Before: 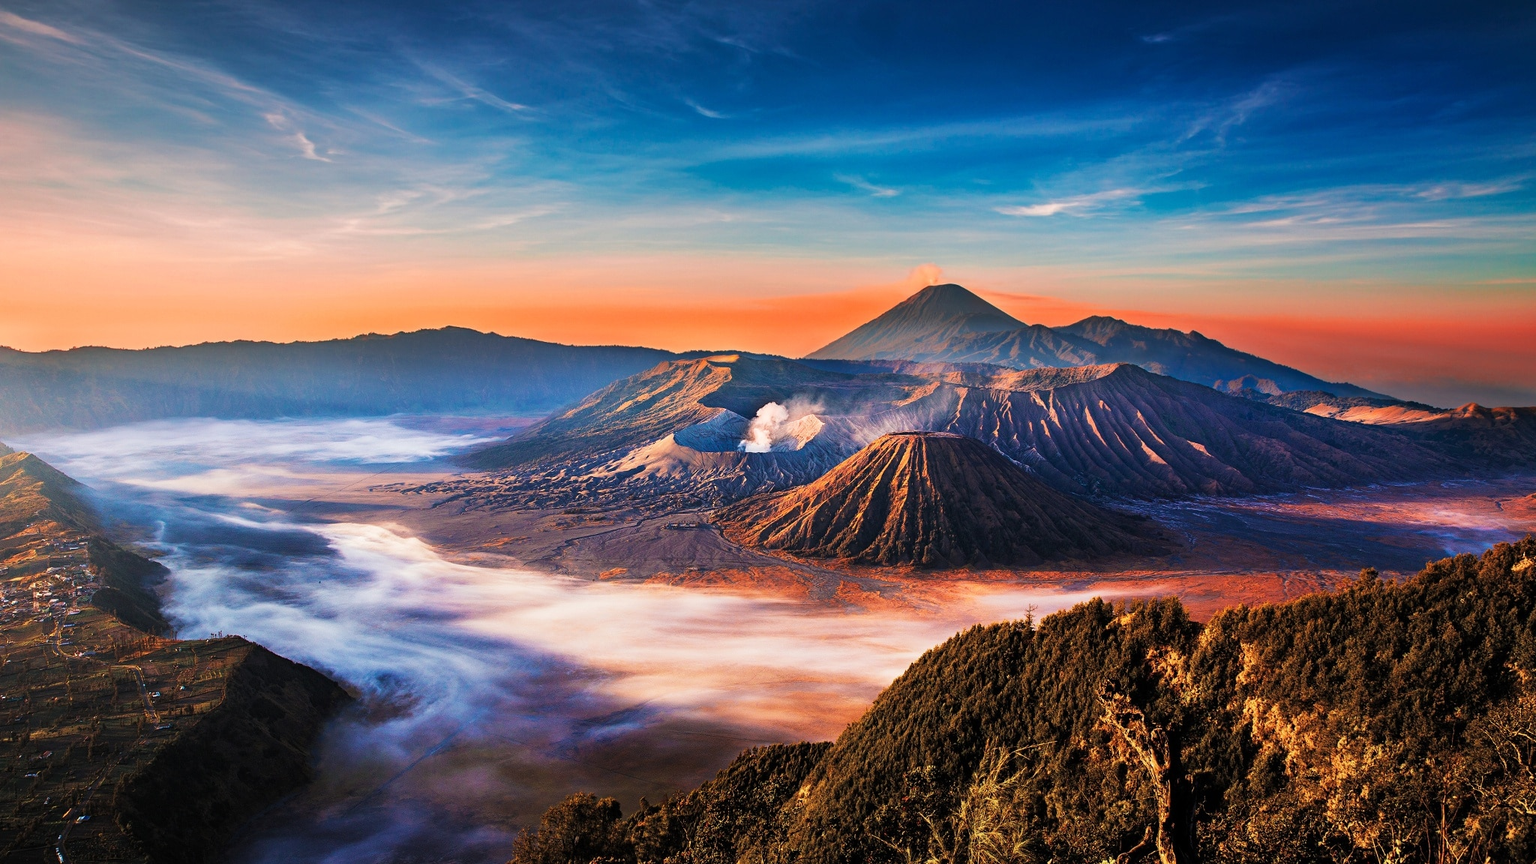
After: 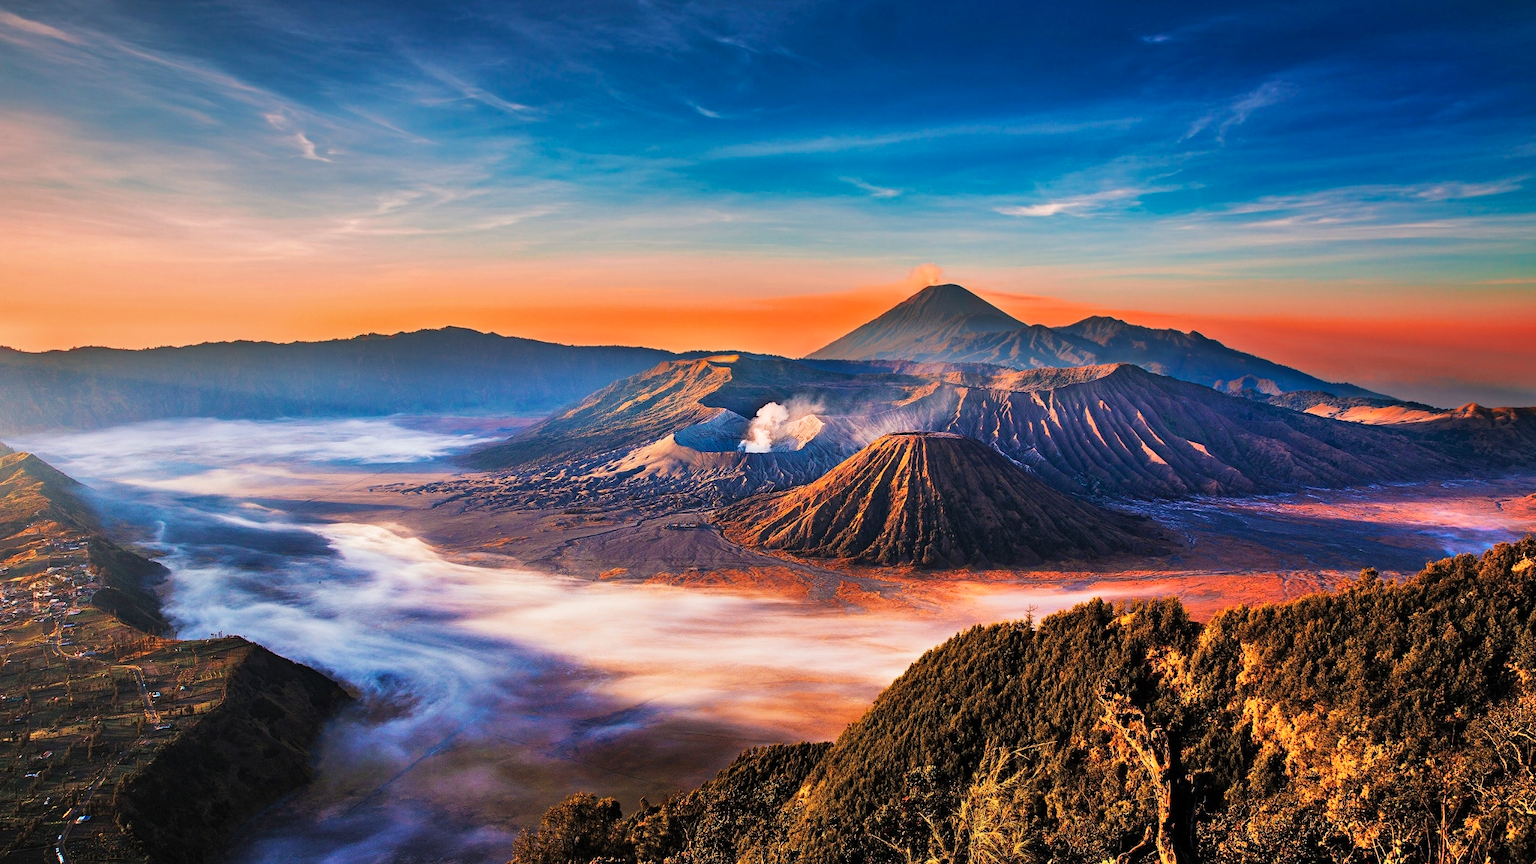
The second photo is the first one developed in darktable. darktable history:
shadows and highlights: soften with gaussian
color balance rgb: perceptual saturation grading › global saturation 9.944%, global vibrance 2.571%
